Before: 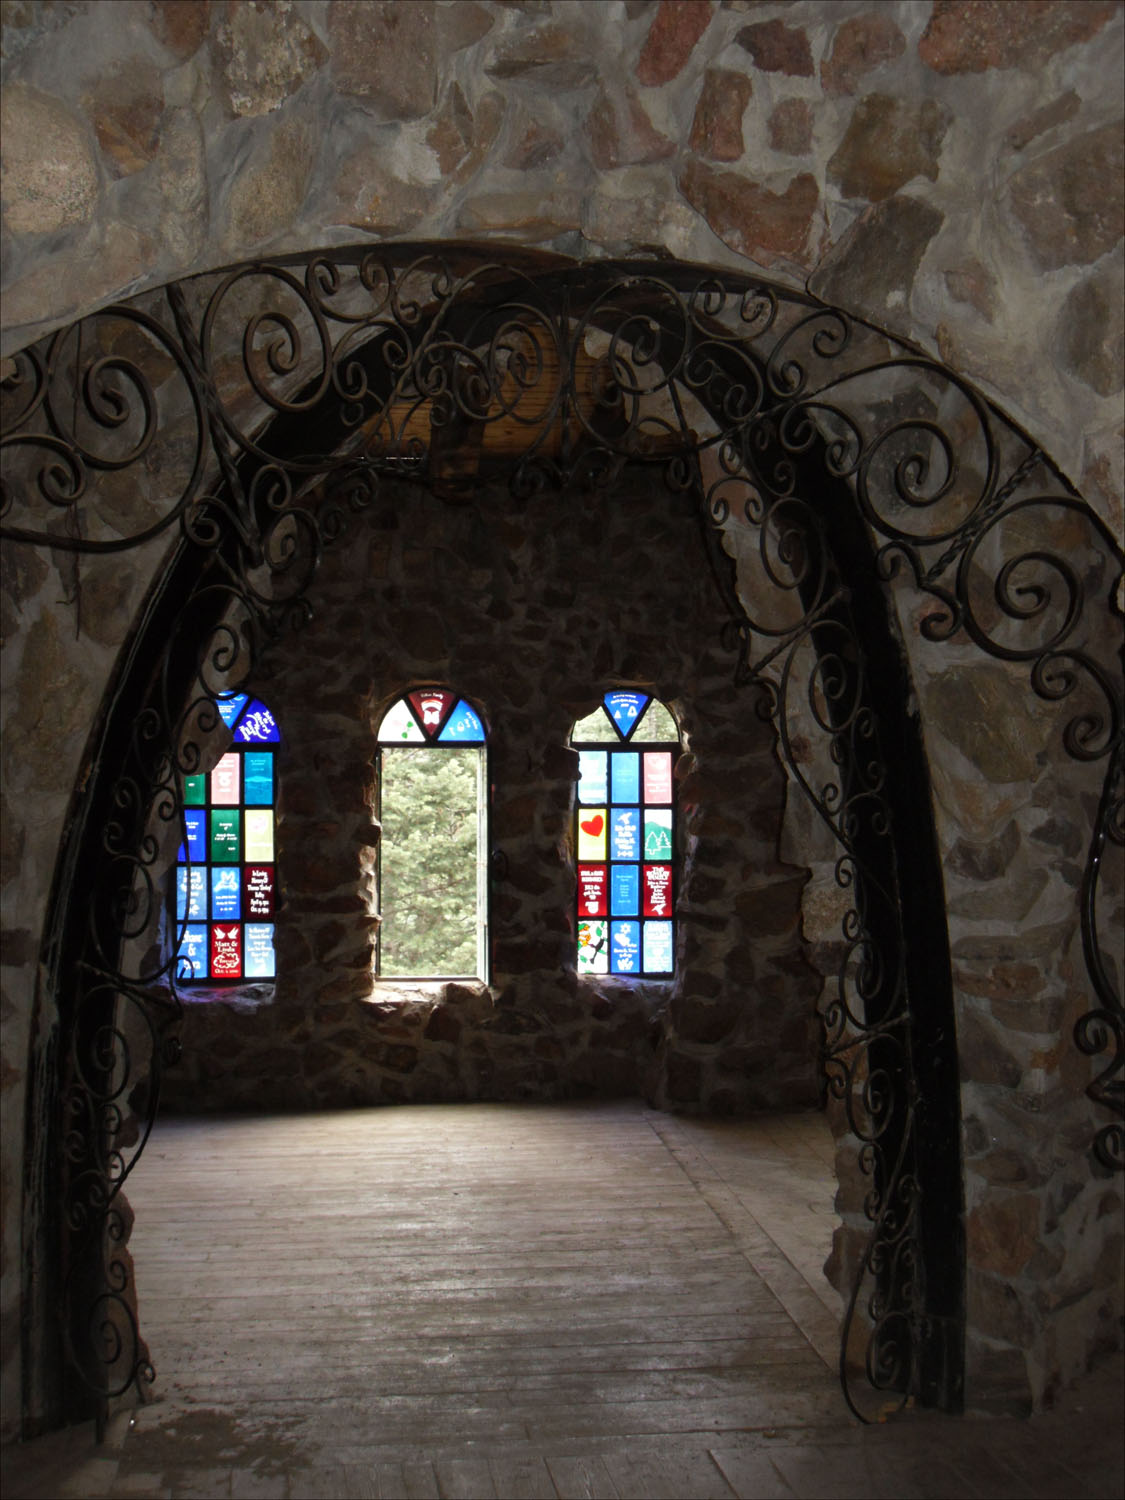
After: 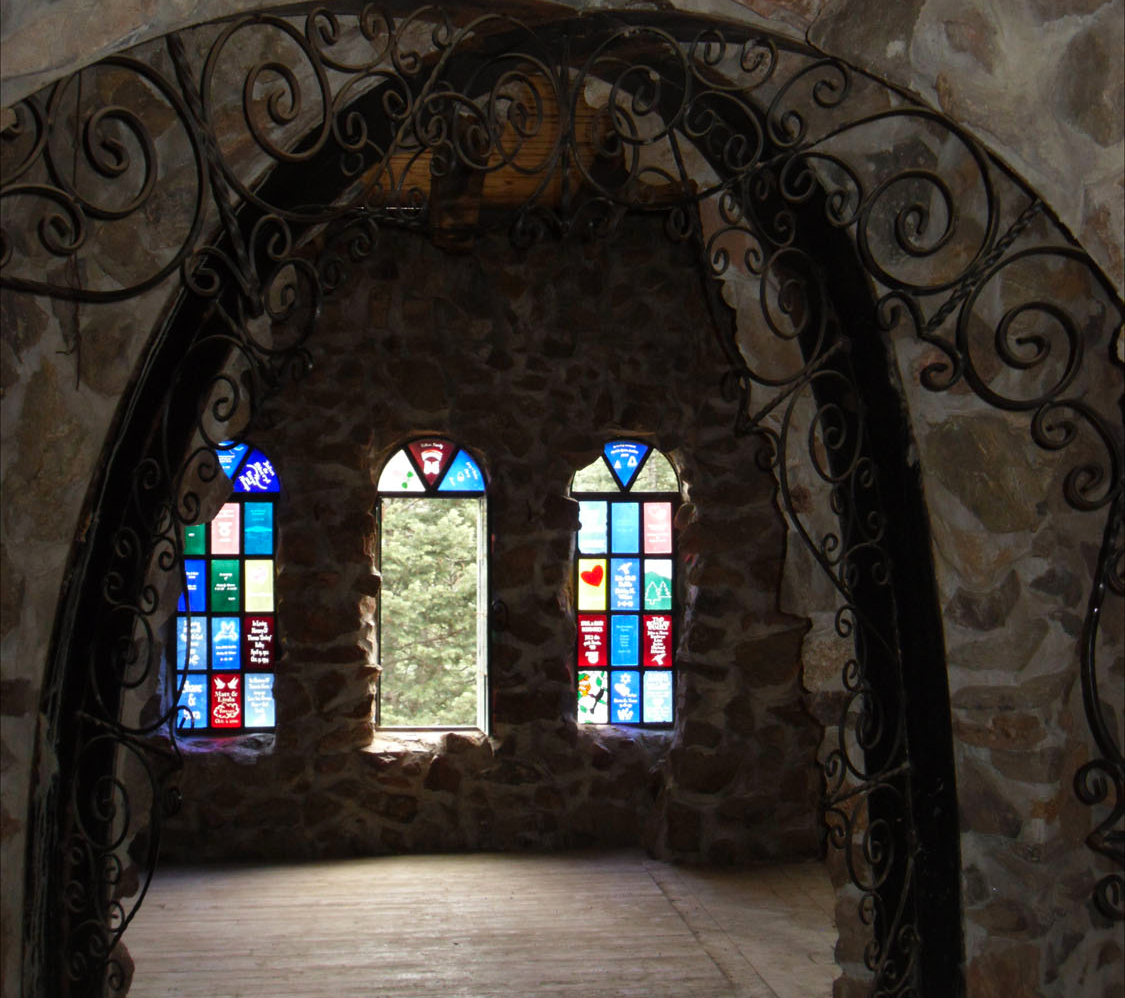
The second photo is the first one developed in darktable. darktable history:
contrast brightness saturation: saturation 0.1
crop: top 16.727%, bottom 16.727%
